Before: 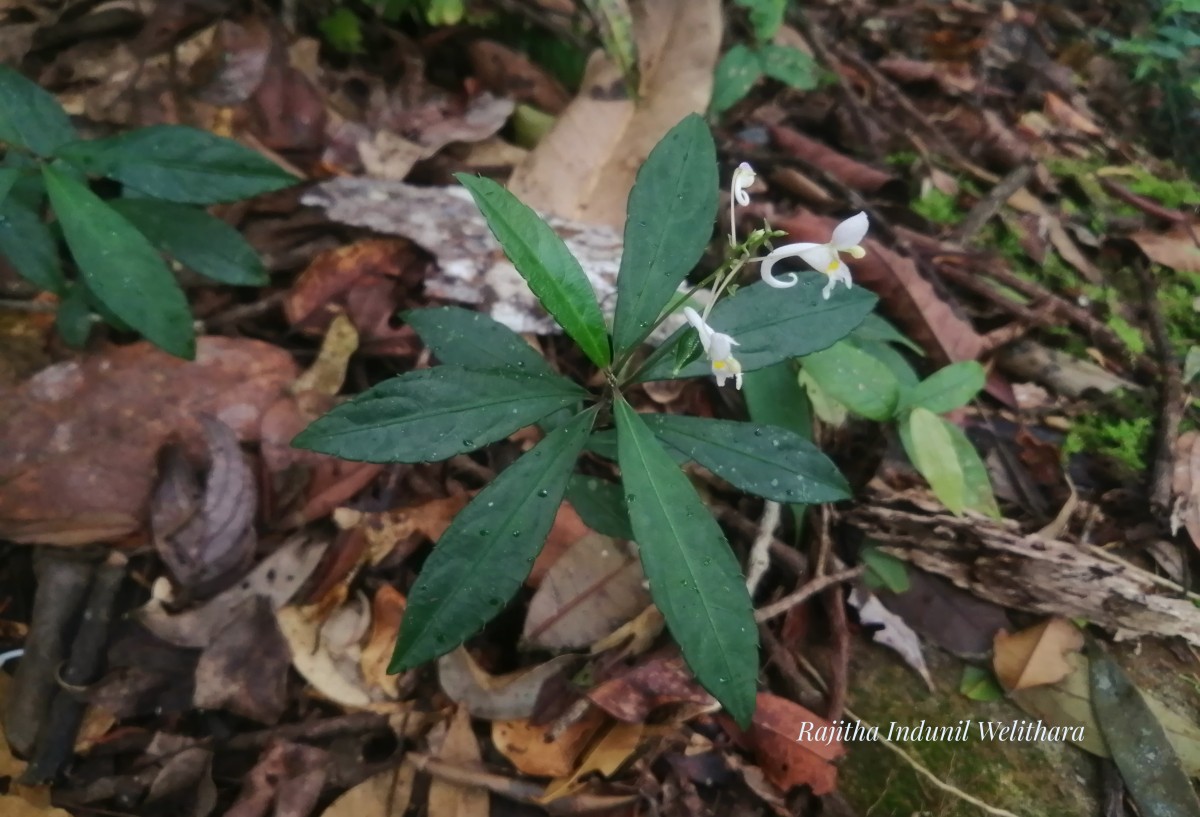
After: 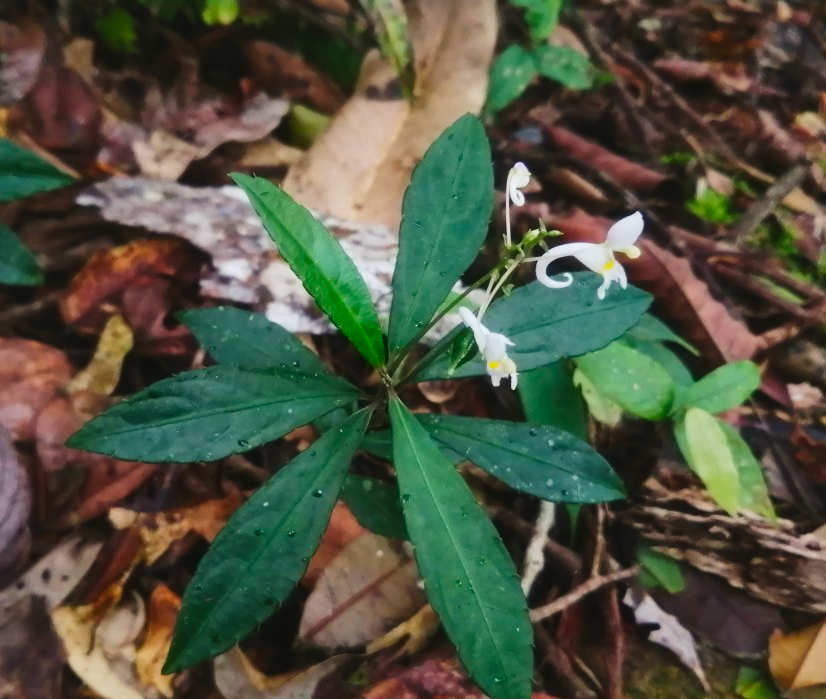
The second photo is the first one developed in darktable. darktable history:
local contrast: mode bilateral grid, contrast 20, coarseness 50, detail 119%, midtone range 0.2
contrast brightness saturation: contrast 0.136
tone curve: curves: ch0 [(0, 0.049) (0.175, 0.178) (0.466, 0.498) (0.715, 0.767) (0.819, 0.851) (1, 0.961)]; ch1 [(0, 0) (0.437, 0.398) (0.476, 0.466) (0.505, 0.505) (0.534, 0.544) (0.595, 0.608) (0.641, 0.643) (1, 1)]; ch2 [(0, 0) (0.359, 0.379) (0.437, 0.44) (0.489, 0.495) (0.518, 0.537) (0.579, 0.579) (1, 1)], preserve colors none
color balance rgb: linear chroma grading › global chroma 15.625%, perceptual saturation grading › global saturation 2.14%, perceptual saturation grading › highlights -2.8%, perceptual saturation grading › mid-tones 3.688%, perceptual saturation grading › shadows 8.607%, global vibrance 20%
crop: left 18.76%, right 12.35%, bottom 14.362%
